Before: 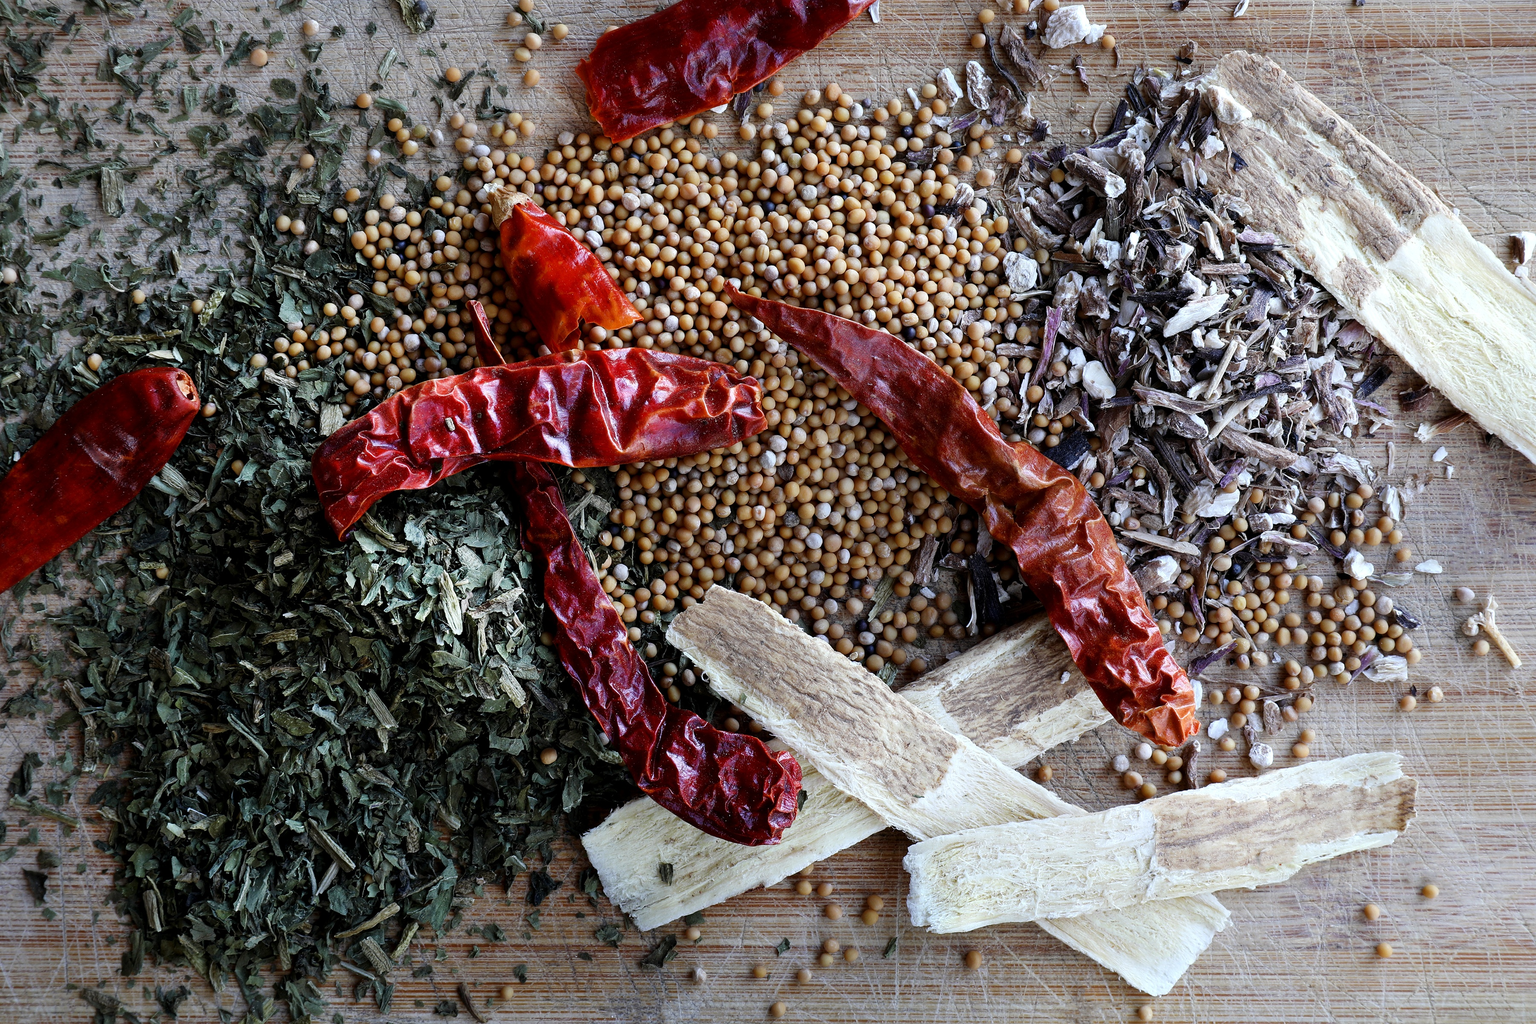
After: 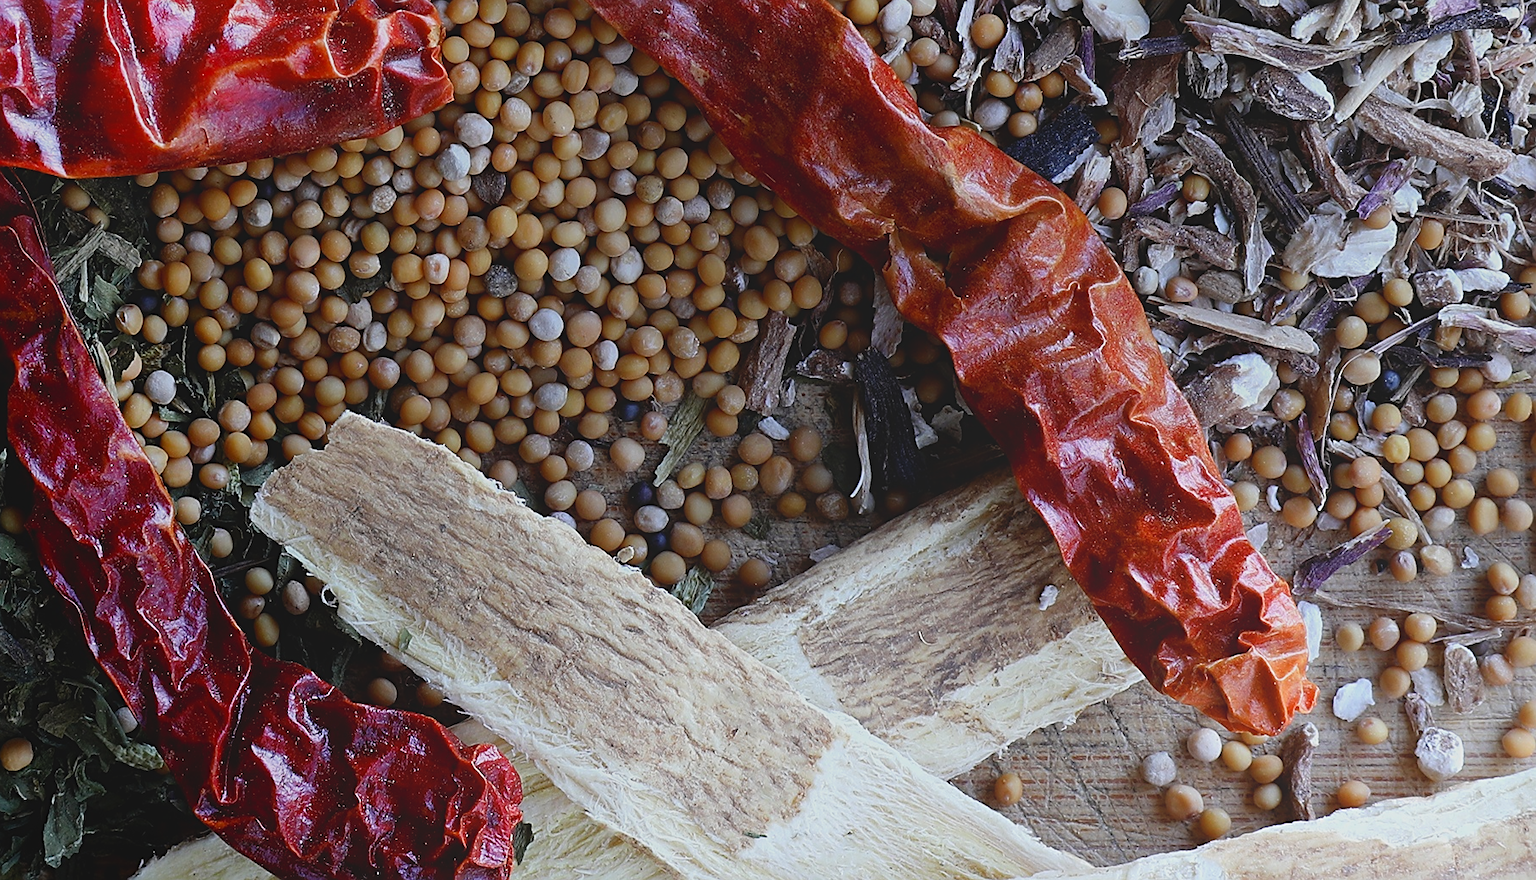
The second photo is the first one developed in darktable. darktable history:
crop: left 35.219%, top 36.99%, right 14.724%, bottom 19.963%
local contrast: detail 70%
sharpen: amount 0.492
